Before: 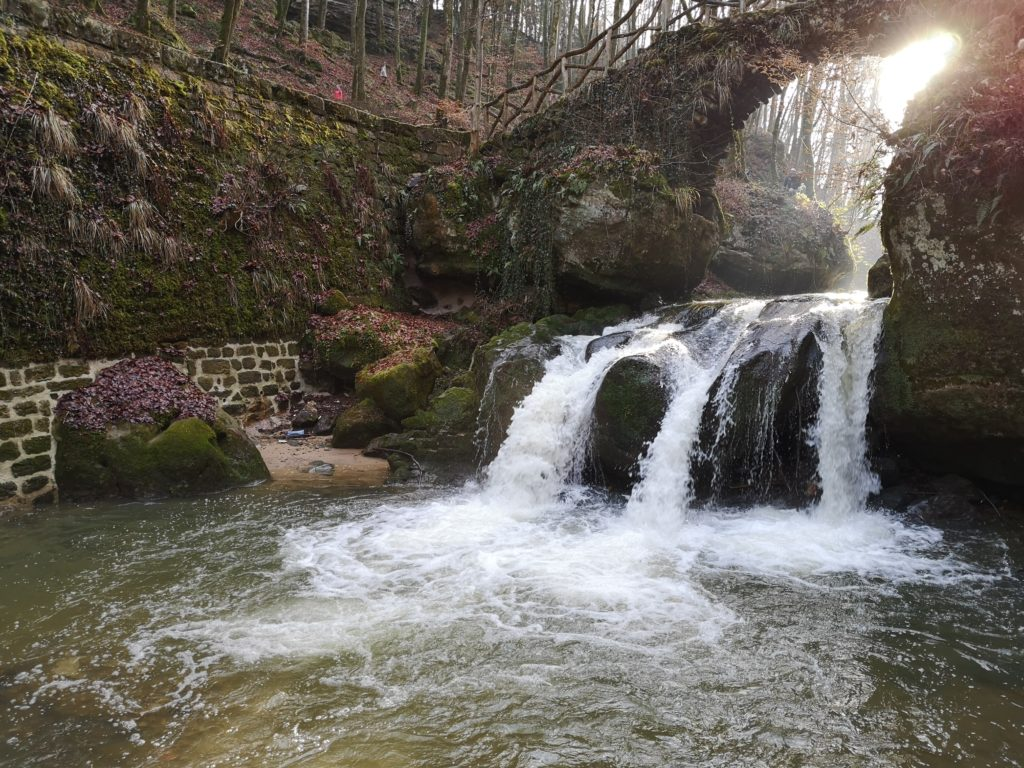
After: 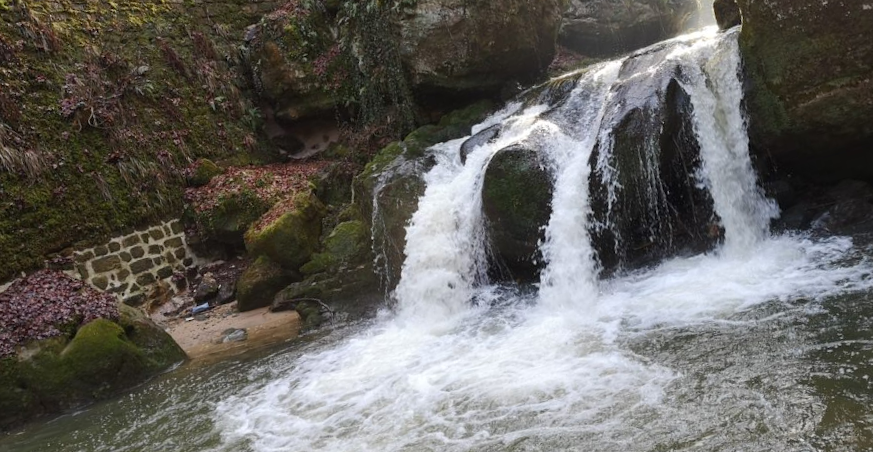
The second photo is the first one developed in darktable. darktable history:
crop and rotate: left 8.262%, top 9.226%
rotate and perspective: rotation -14.8°, crop left 0.1, crop right 0.903, crop top 0.25, crop bottom 0.748
